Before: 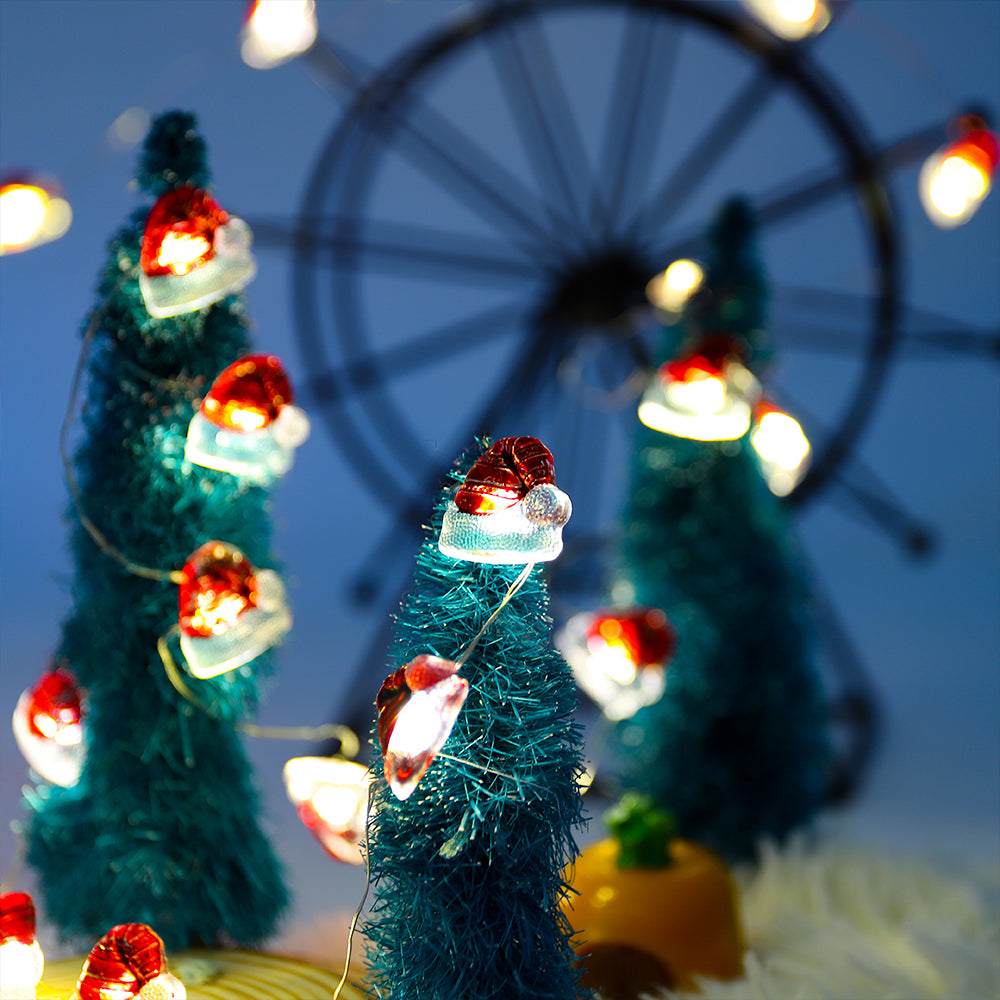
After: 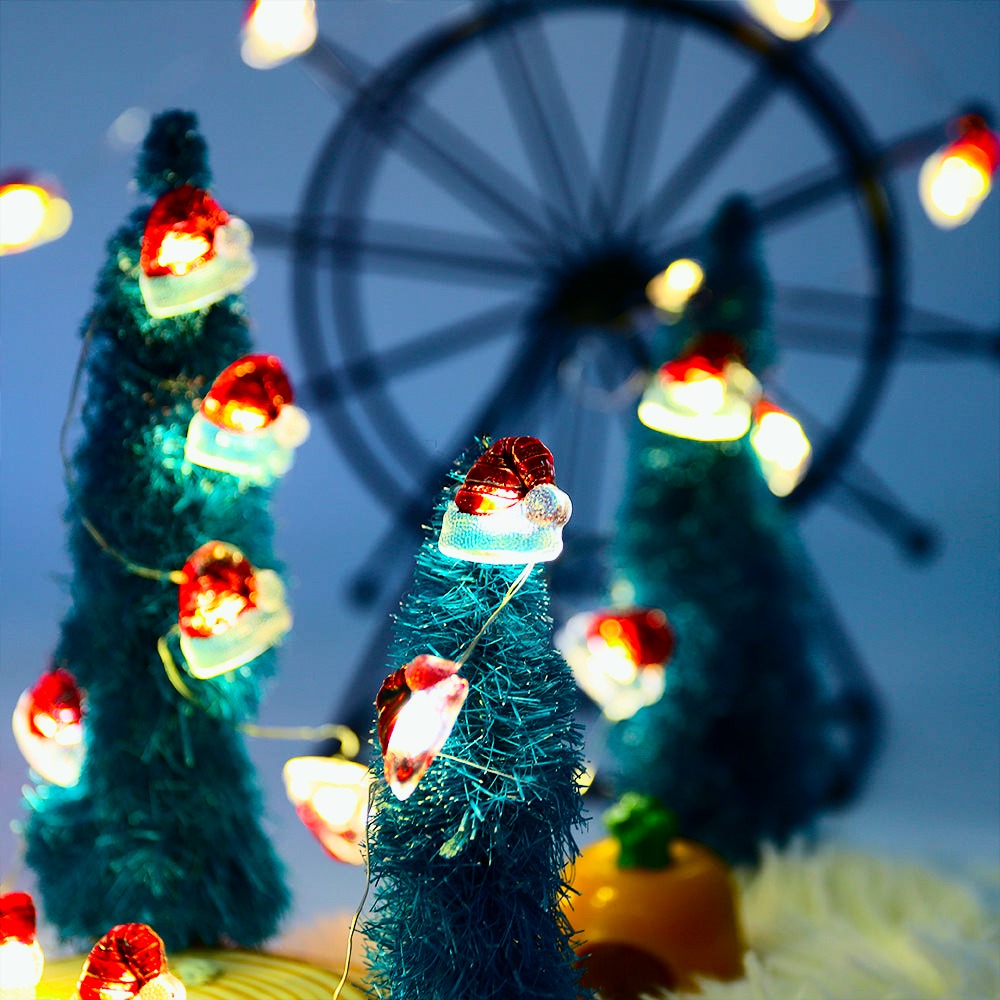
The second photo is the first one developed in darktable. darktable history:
color contrast: green-magenta contrast 0.96
tone equalizer: on, module defaults
tone curve: curves: ch0 [(0, 0) (0.114, 0.083) (0.291, 0.3) (0.447, 0.535) (0.602, 0.712) (0.772, 0.864) (0.999, 0.978)]; ch1 [(0, 0) (0.389, 0.352) (0.458, 0.433) (0.486, 0.474) (0.509, 0.505) (0.535, 0.541) (0.555, 0.557) (0.677, 0.724) (1, 1)]; ch2 [(0, 0) (0.369, 0.388) (0.449, 0.431) (0.501, 0.5) (0.528, 0.552) (0.561, 0.596) (0.697, 0.721) (1, 1)], color space Lab, independent channels, preserve colors none
contrast brightness saturation: saturation 0.13
